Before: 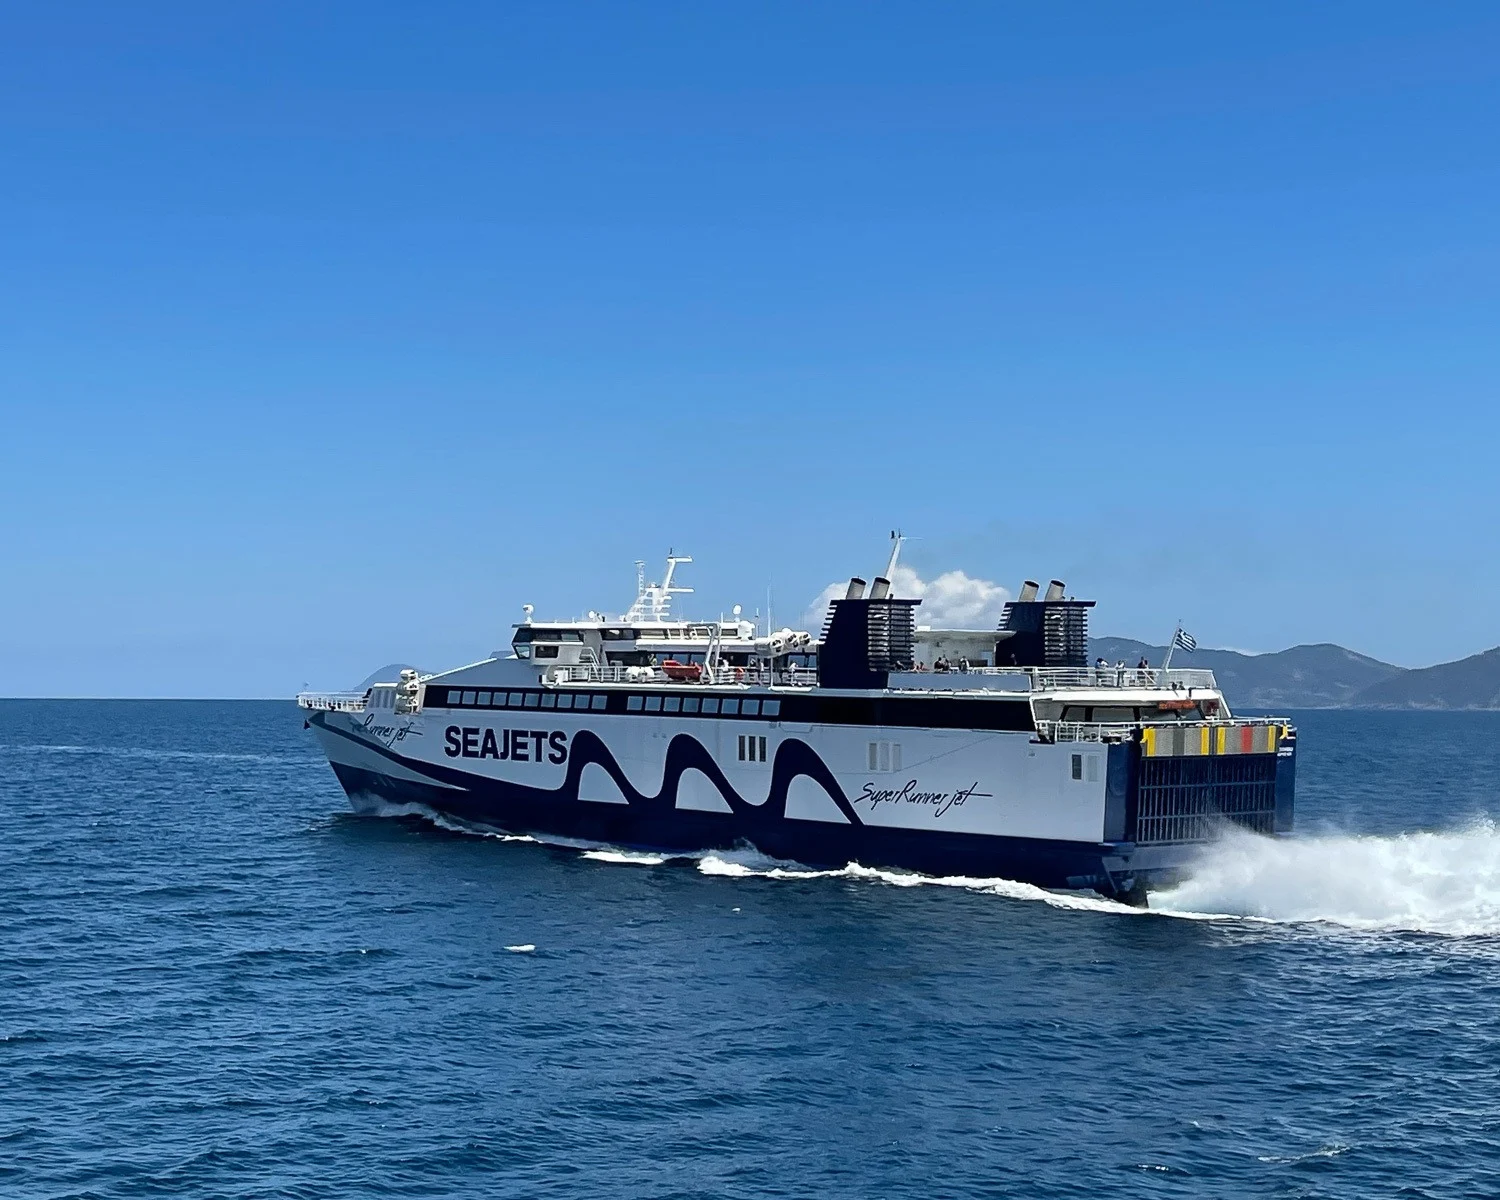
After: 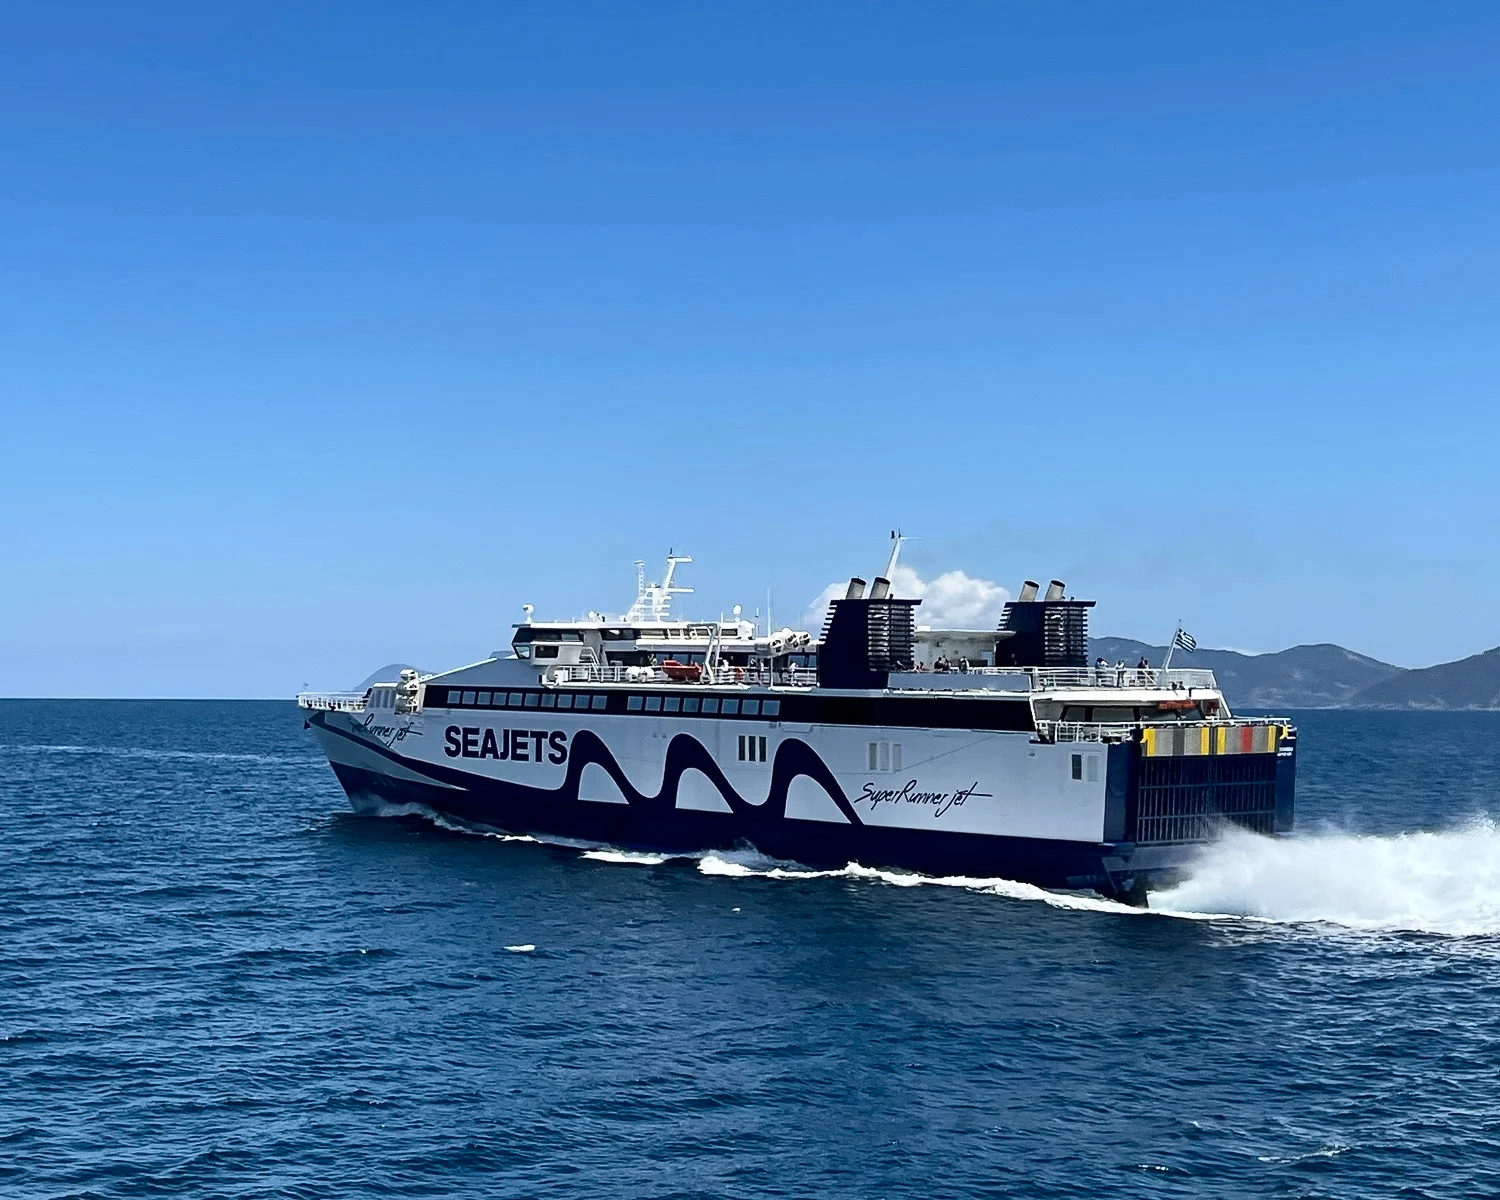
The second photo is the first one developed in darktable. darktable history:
contrast brightness saturation: contrast 0.219
